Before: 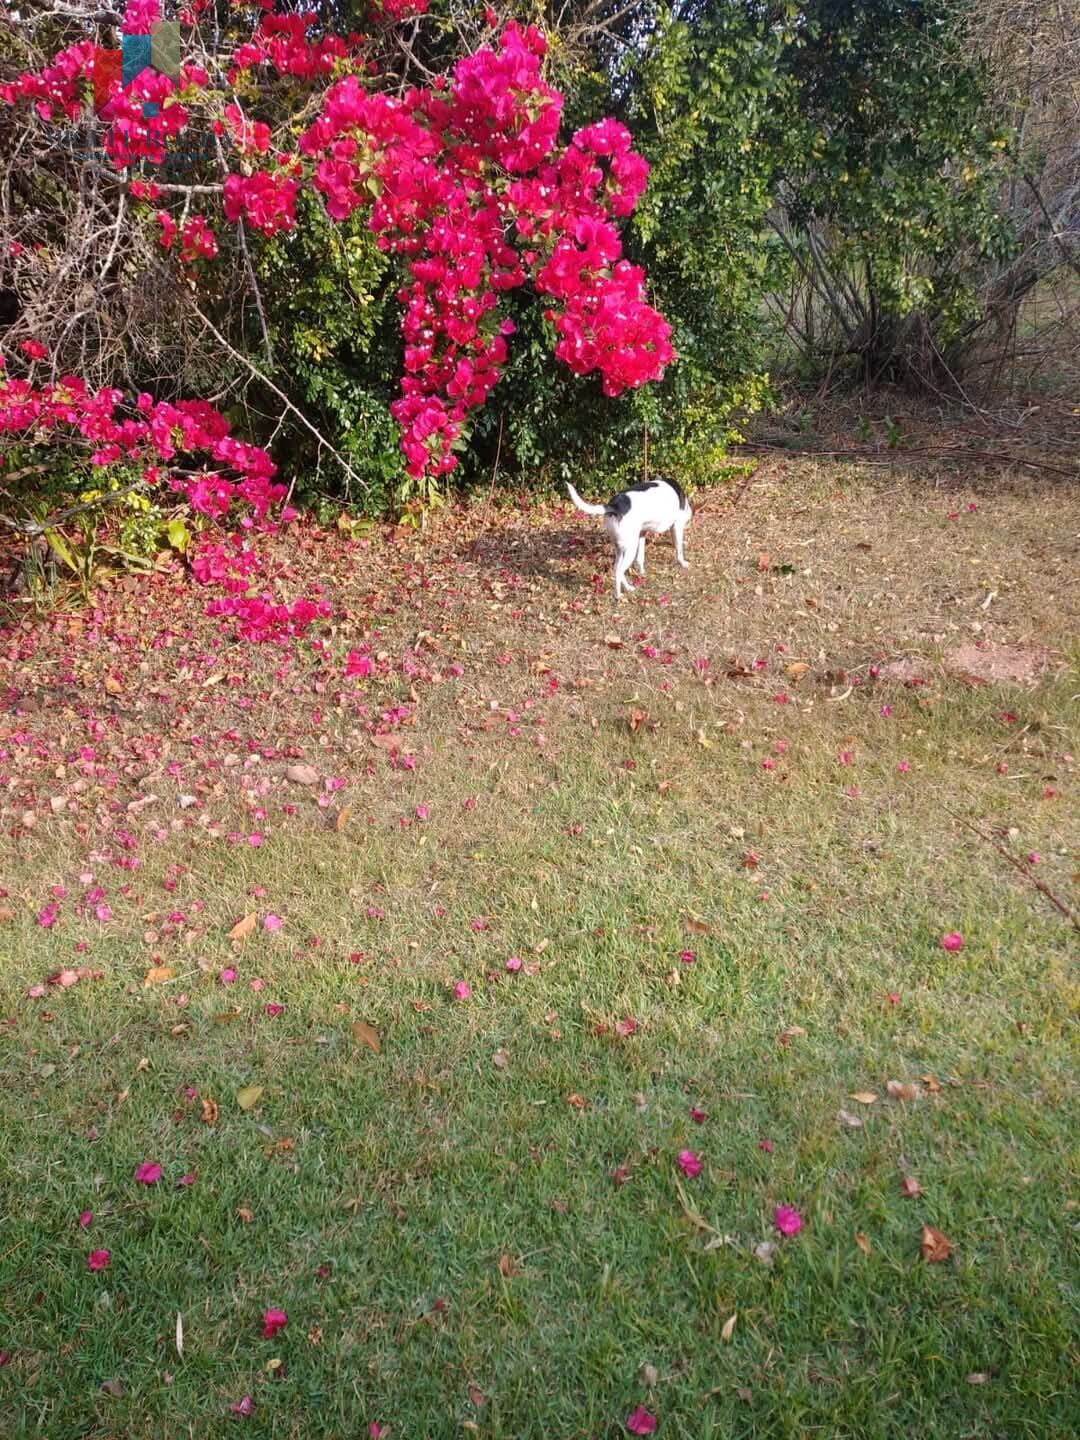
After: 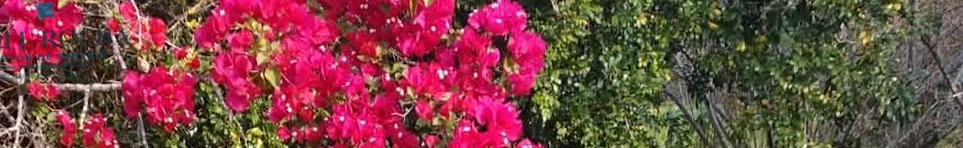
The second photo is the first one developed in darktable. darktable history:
contrast equalizer: octaves 7, y [[0.5, 0.502, 0.506, 0.511, 0.52, 0.537], [0.5 ×6], [0.505, 0.509, 0.518, 0.534, 0.553, 0.561], [0 ×6], [0 ×6]]
rotate and perspective: rotation -2.56°, automatic cropping off
crop and rotate: left 9.644%, top 9.491%, right 6.021%, bottom 80.509%
